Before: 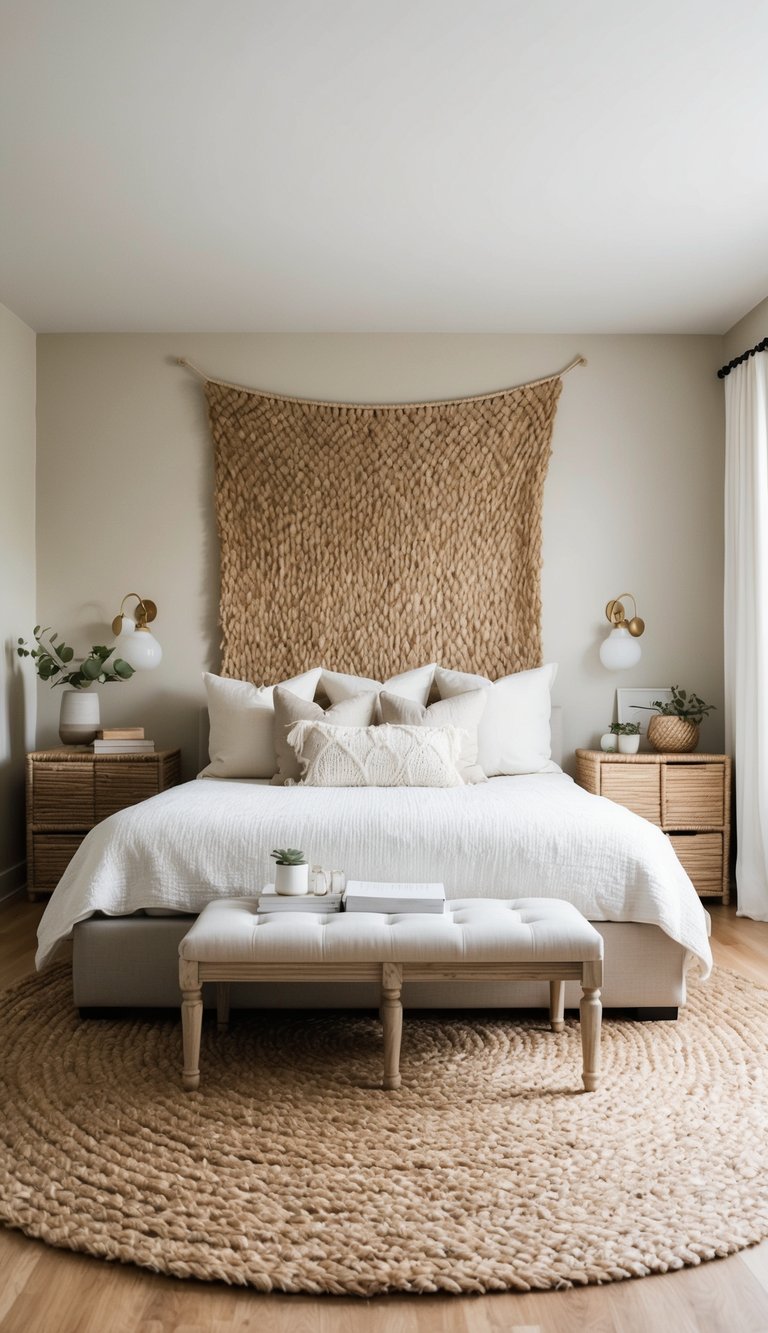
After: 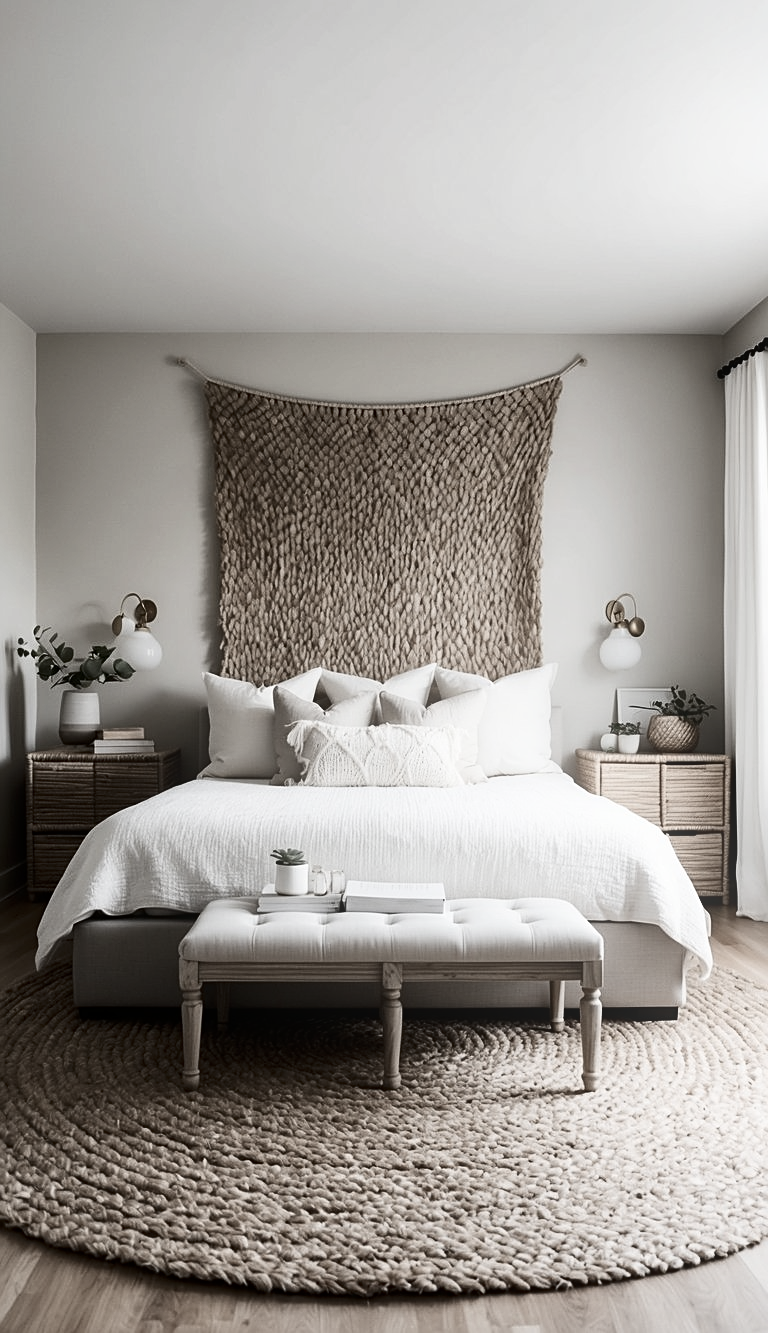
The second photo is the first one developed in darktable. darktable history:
sharpen: on, module defaults
contrast brightness saturation: contrast 0.19, brightness -0.11, saturation 0.21
bloom: size 15%, threshold 97%, strength 7%
color correction: saturation 0.3
